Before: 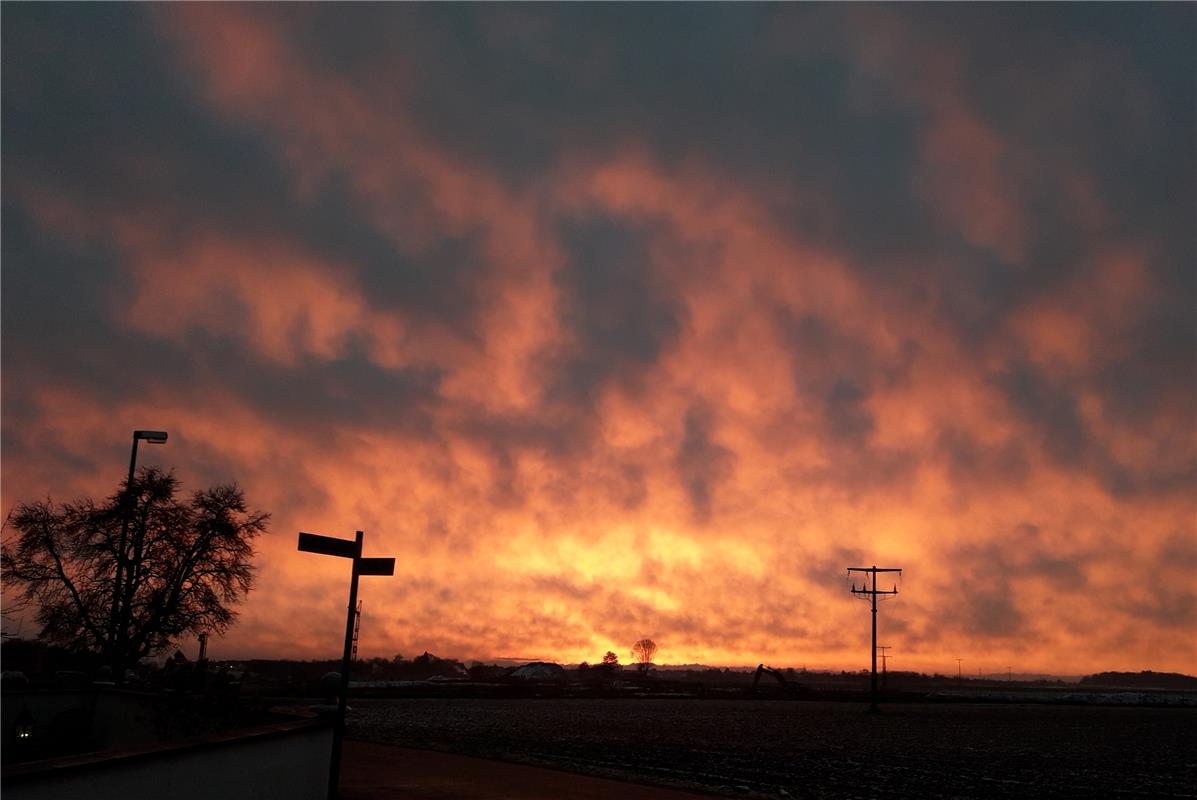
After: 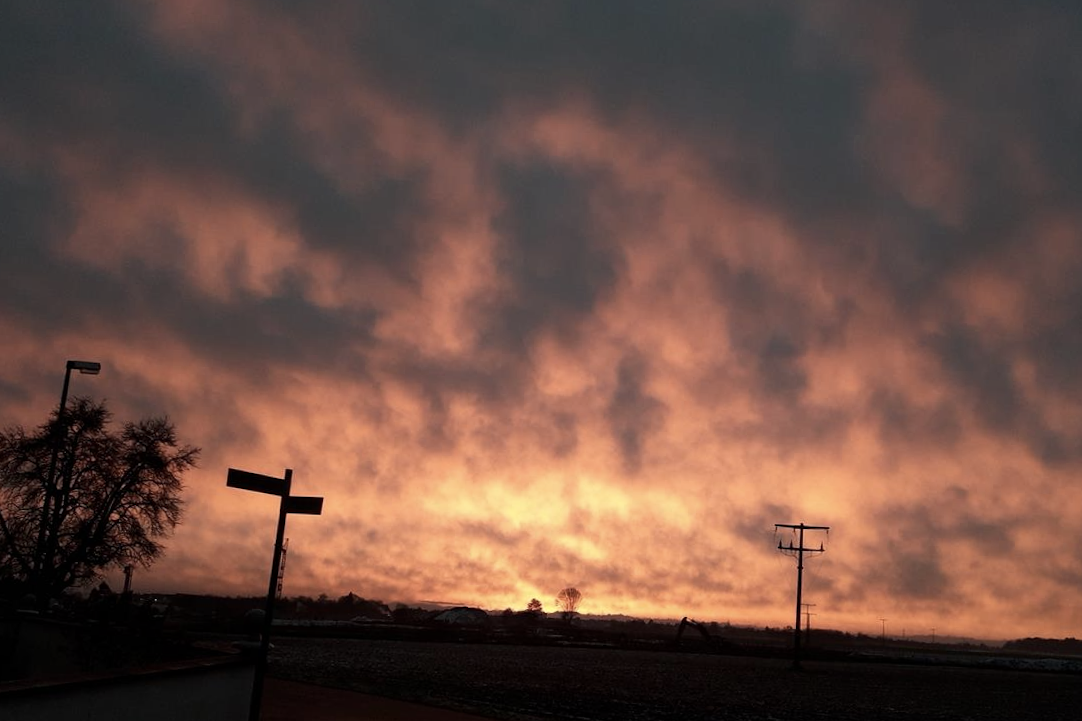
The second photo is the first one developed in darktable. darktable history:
crop and rotate: angle -2.13°, left 3.133%, top 4.284%, right 1.44%, bottom 0.573%
contrast brightness saturation: contrast 0.104, saturation -0.285
